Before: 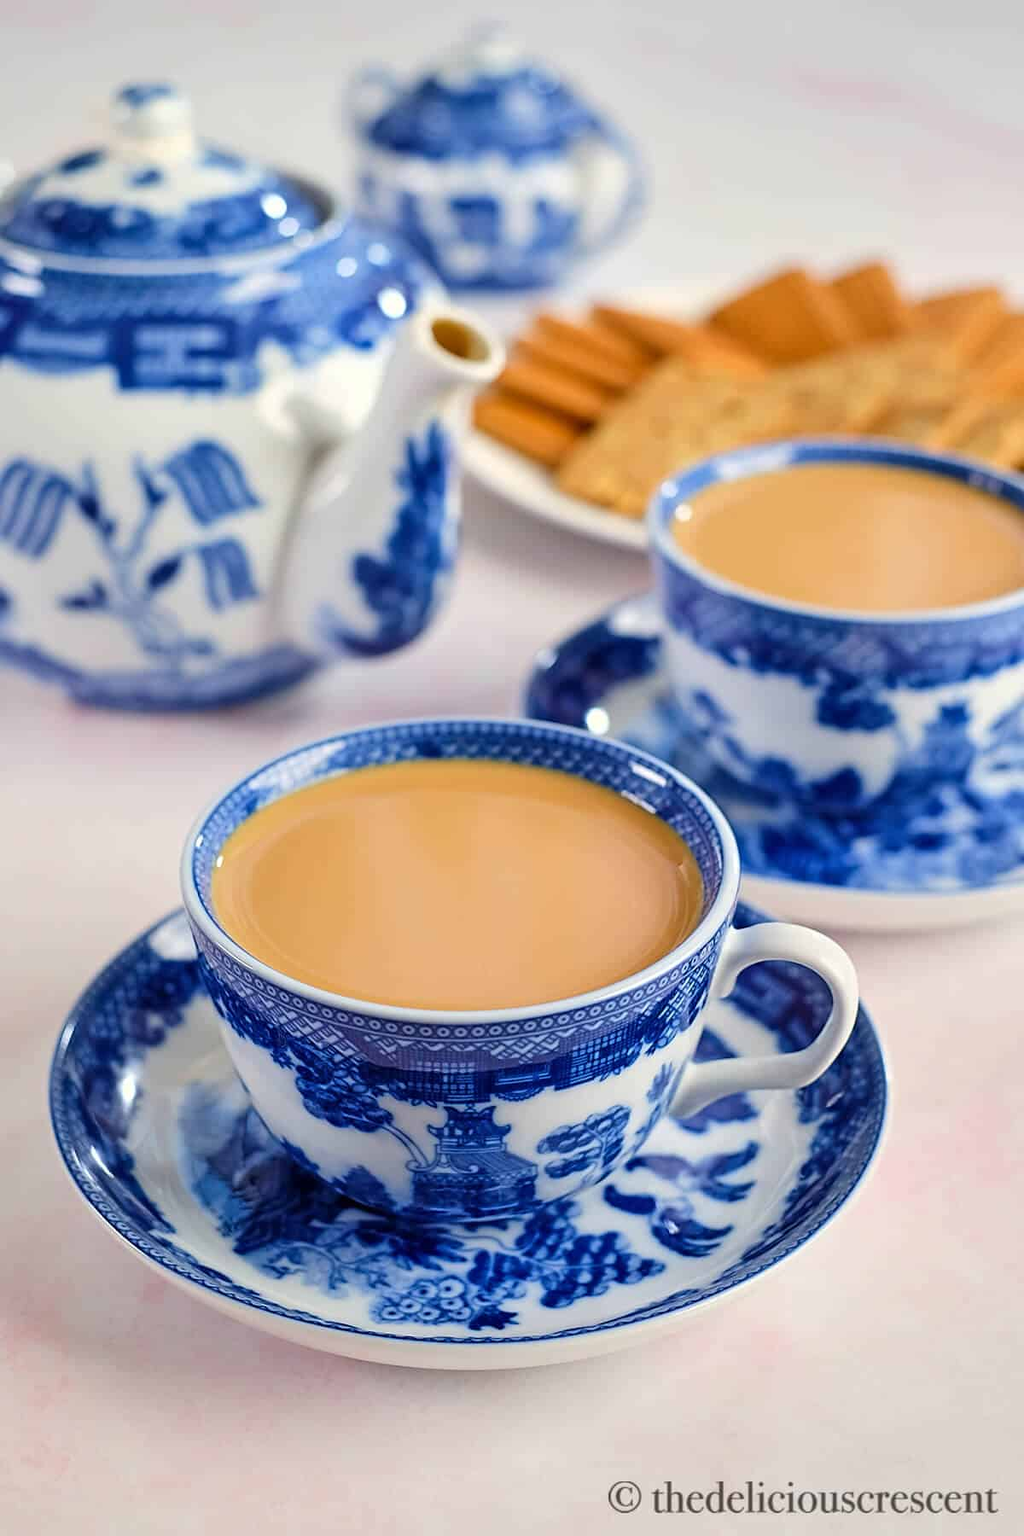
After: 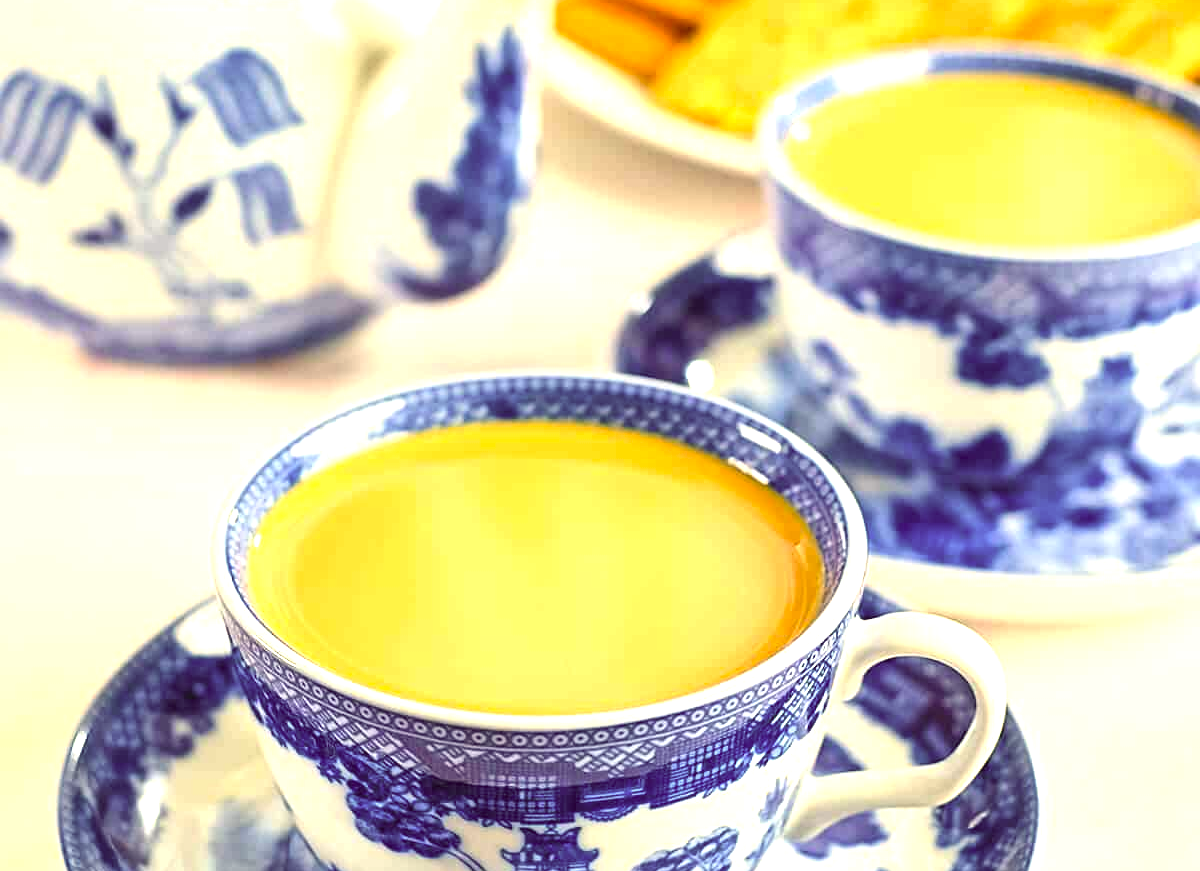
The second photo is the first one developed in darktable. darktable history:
exposure: exposure 1.2 EV, compensate highlight preservation false
crop and rotate: top 26.056%, bottom 25.543%
color correction: highlights a* 0.162, highlights b* 29.53, shadows a* -0.162, shadows b* 21.09
